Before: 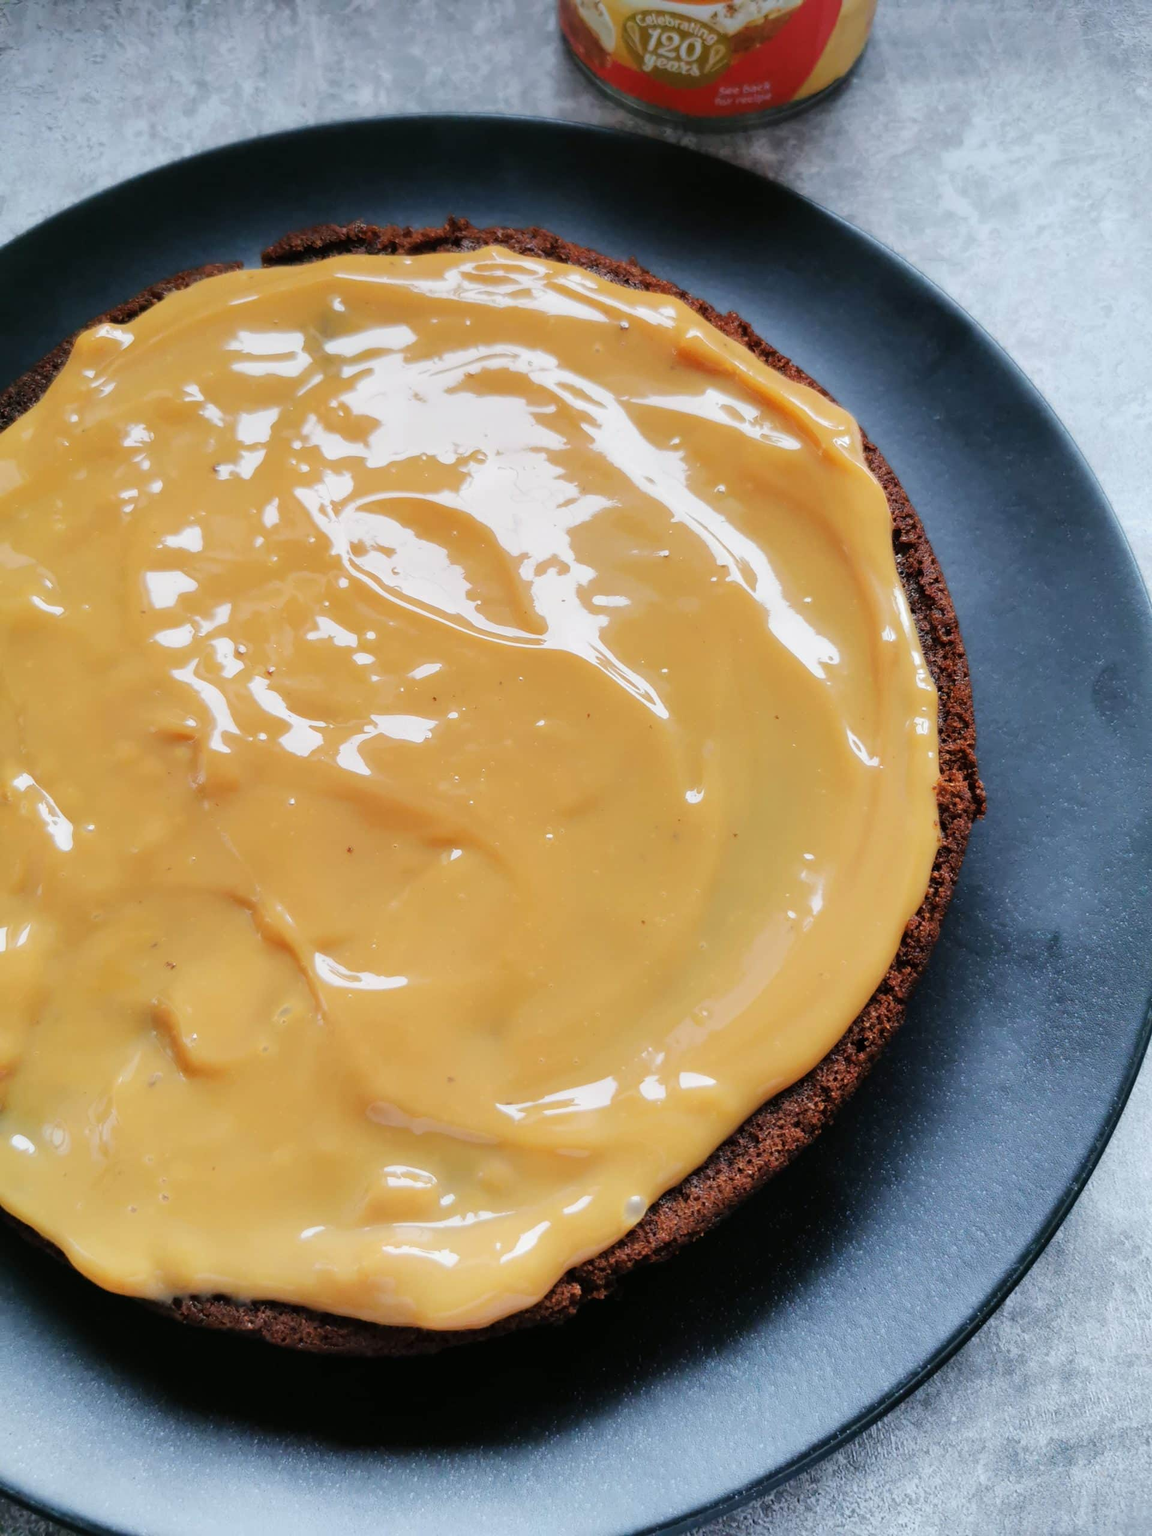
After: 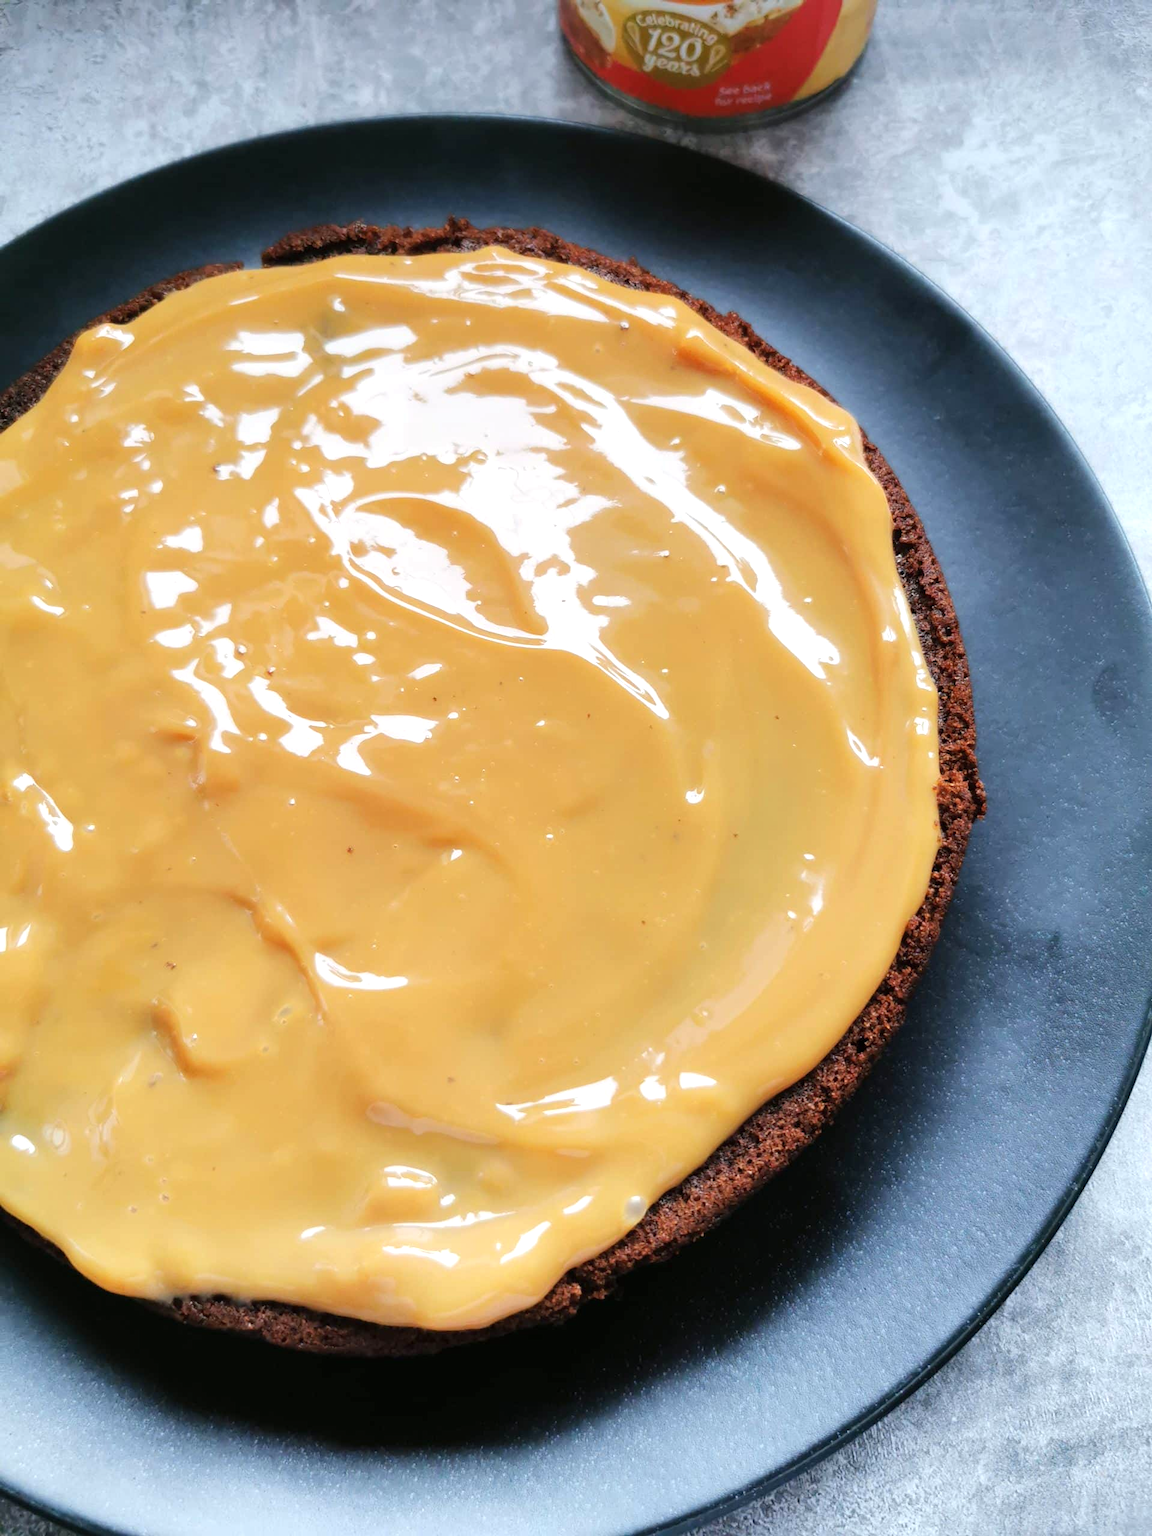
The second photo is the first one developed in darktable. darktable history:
tone equalizer: edges refinement/feathering 500, mask exposure compensation -1.57 EV, preserve details no
exposure: exposure 0.379 EV, compensate highlight preservation false
